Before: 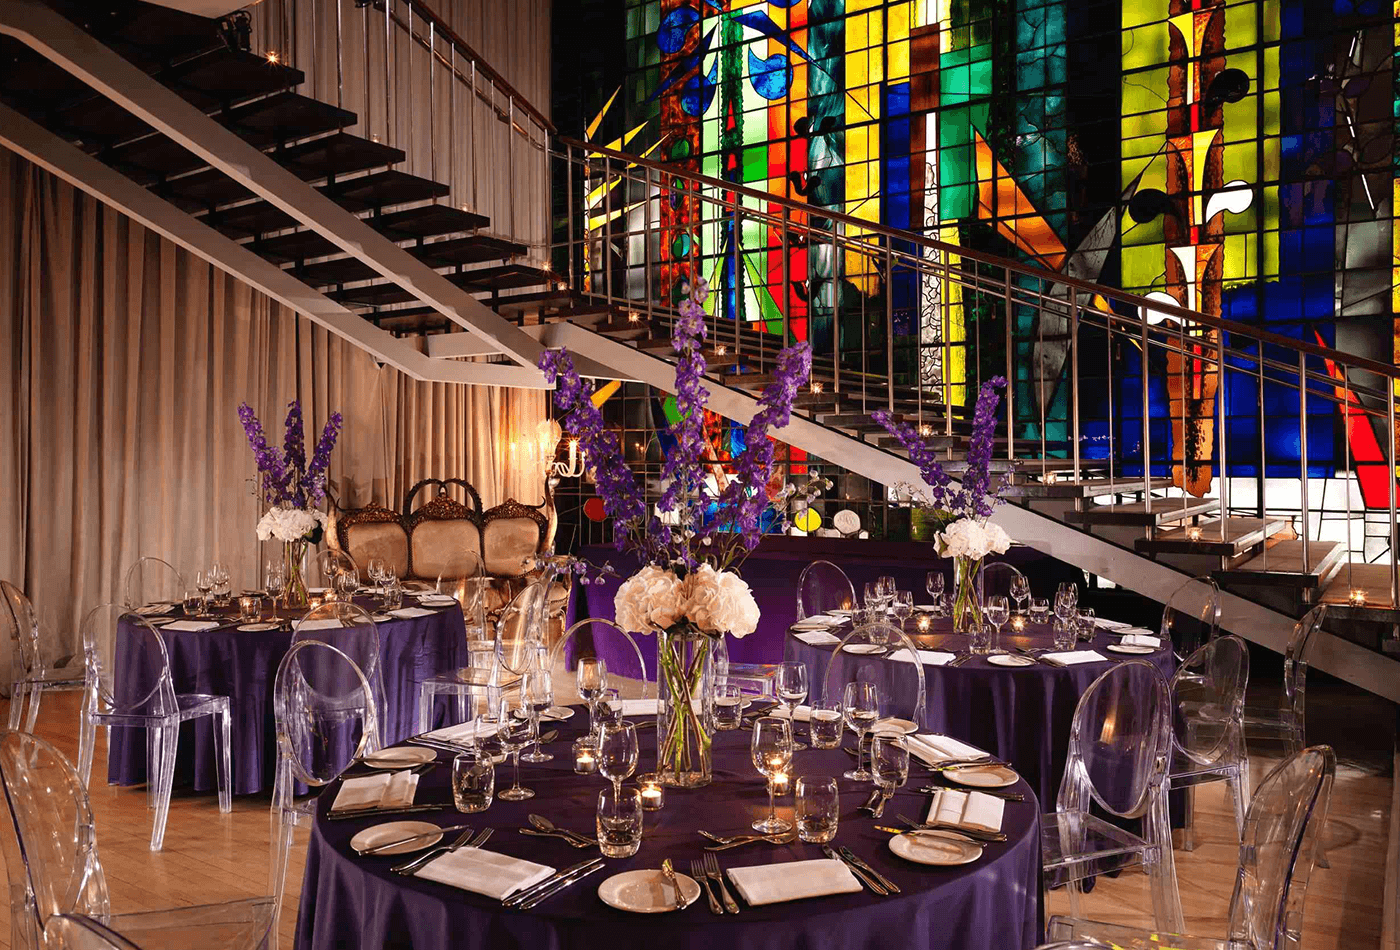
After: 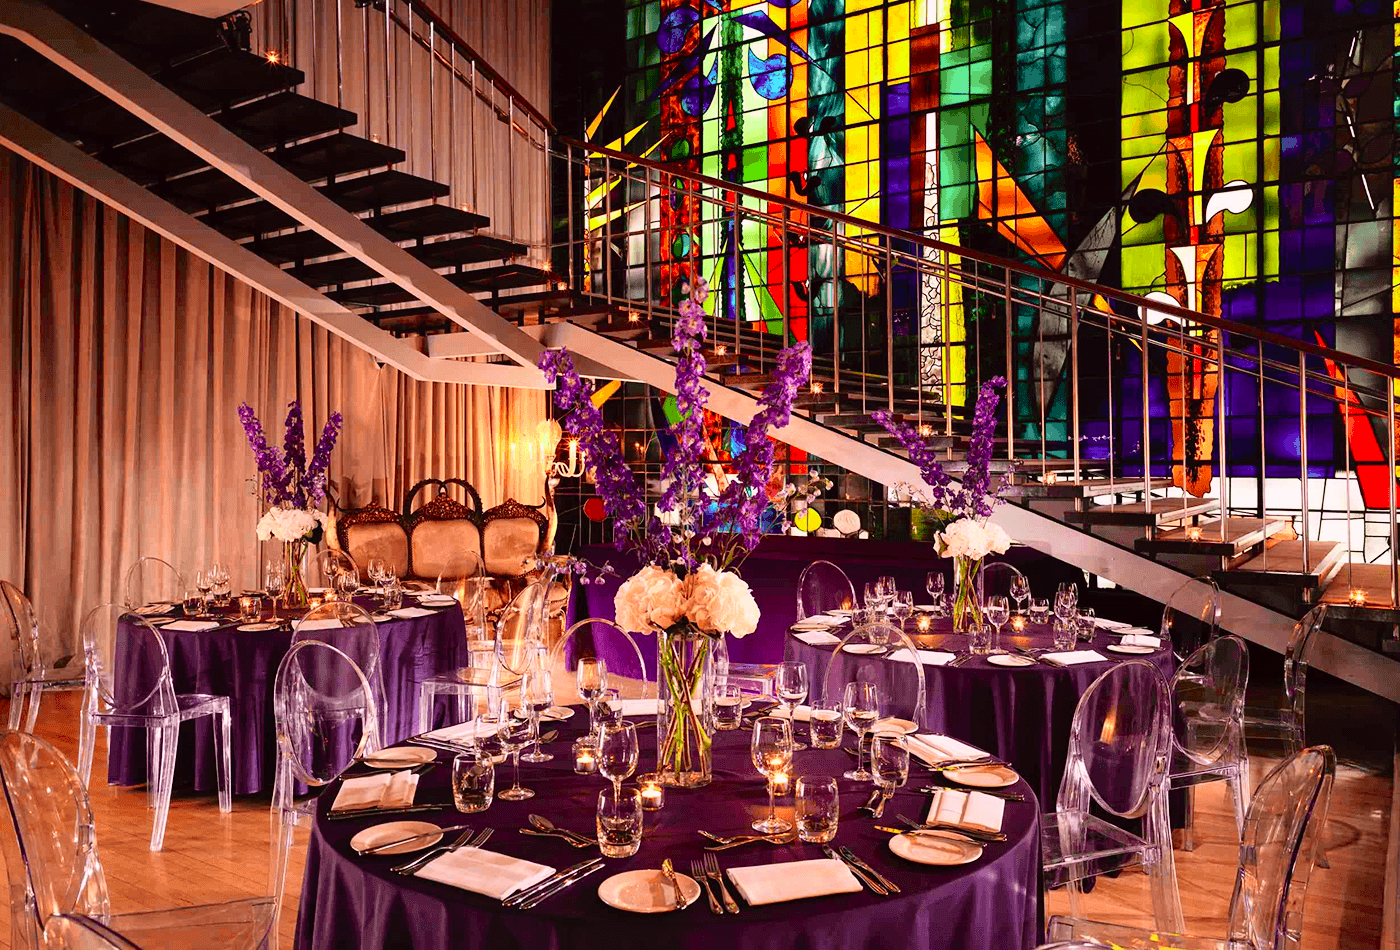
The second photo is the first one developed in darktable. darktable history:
local contrast: mode bilateral grid, contrast 20, coarseness 50, detail 120%, midtone range 0.2
tone curve: curves: ch0 [(0, 0.012) (0.144, 0.137) (0.326, 0.386) (0.489, 0.573) (0.656, 0.763) (0.849, 0.902) (1, 0.974)]; ch1 [(0, 0) (0.366, 0.367) (0.475, 0.453) (0.487, 0.501) (0.519, 0.527) (0.544, 0.579) (0.562, 0.619) (0.622, 0.694) (1, 1)]; ch2 [(0, 0) (0.333, 0.346) (0.375, 0.375) (0.424, 0.43) (0.476, 0.492) (0.502, 0.503) (0.533, 0.541) (0.572, 0.615) (0.605, 0.656) (0.641, 0.709) (1, 1)], color space Lab, independent channels, preserve colors none
